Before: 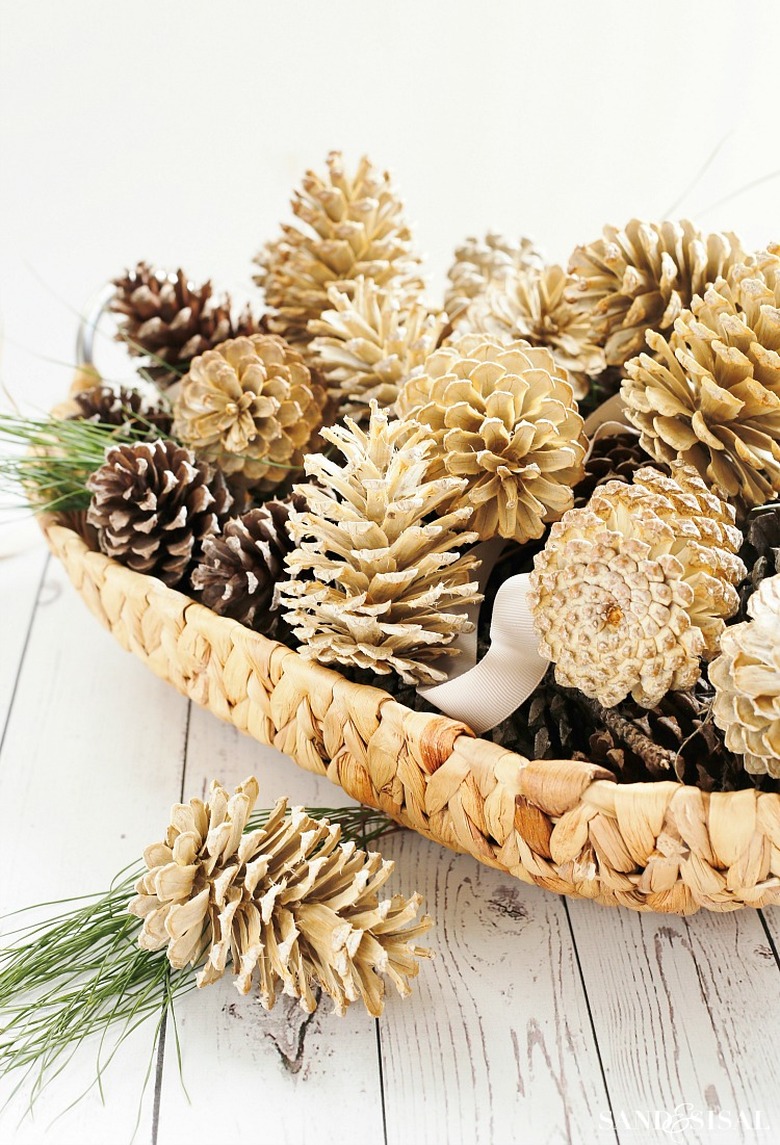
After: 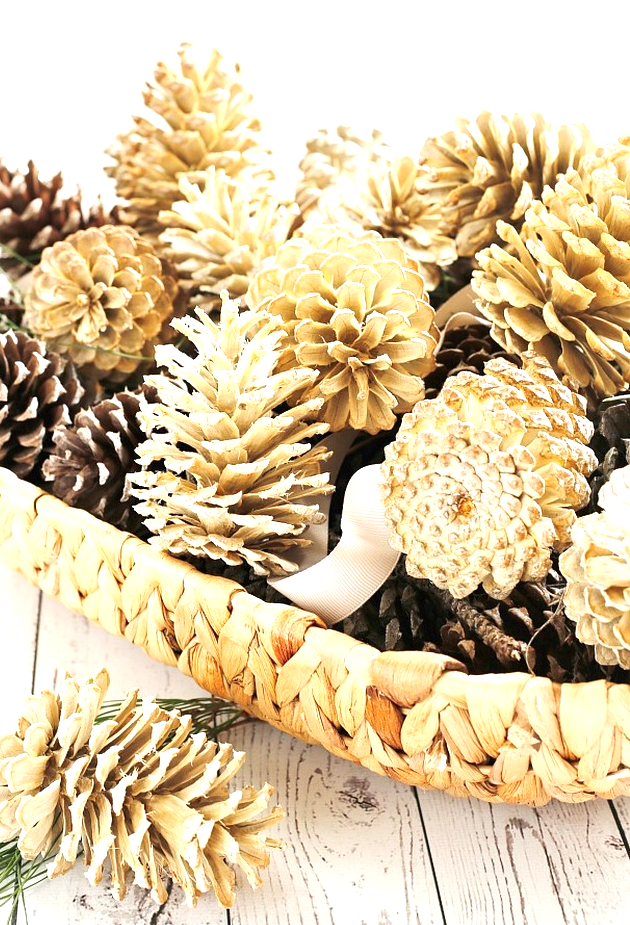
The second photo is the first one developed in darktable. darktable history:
exposure: exposure 0.657 EV, compensate highlight preservation false
crop: left 19.159%, top 9.58%, bottom 9.58%
